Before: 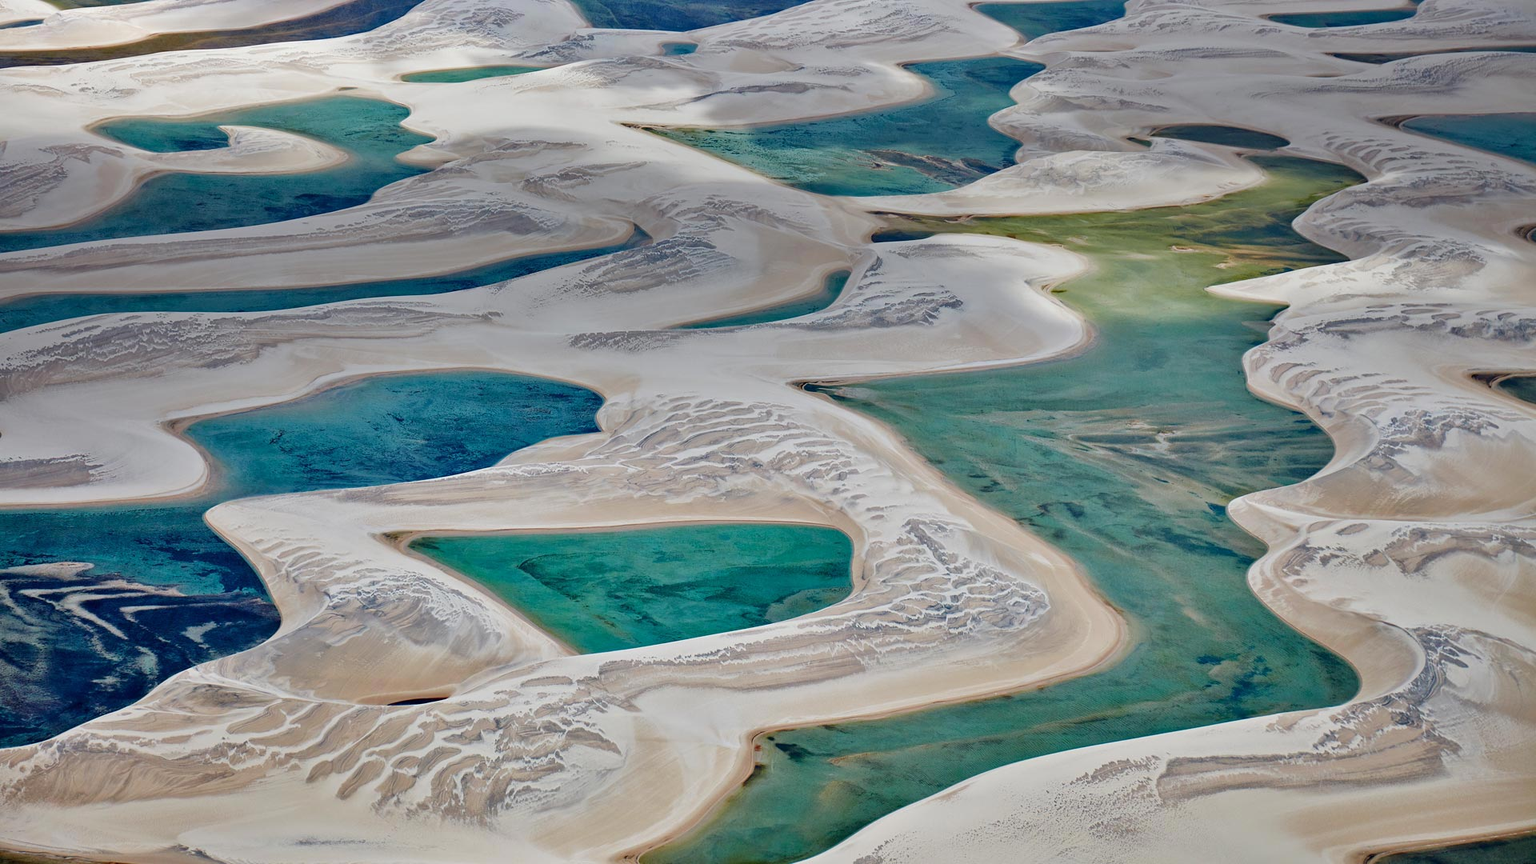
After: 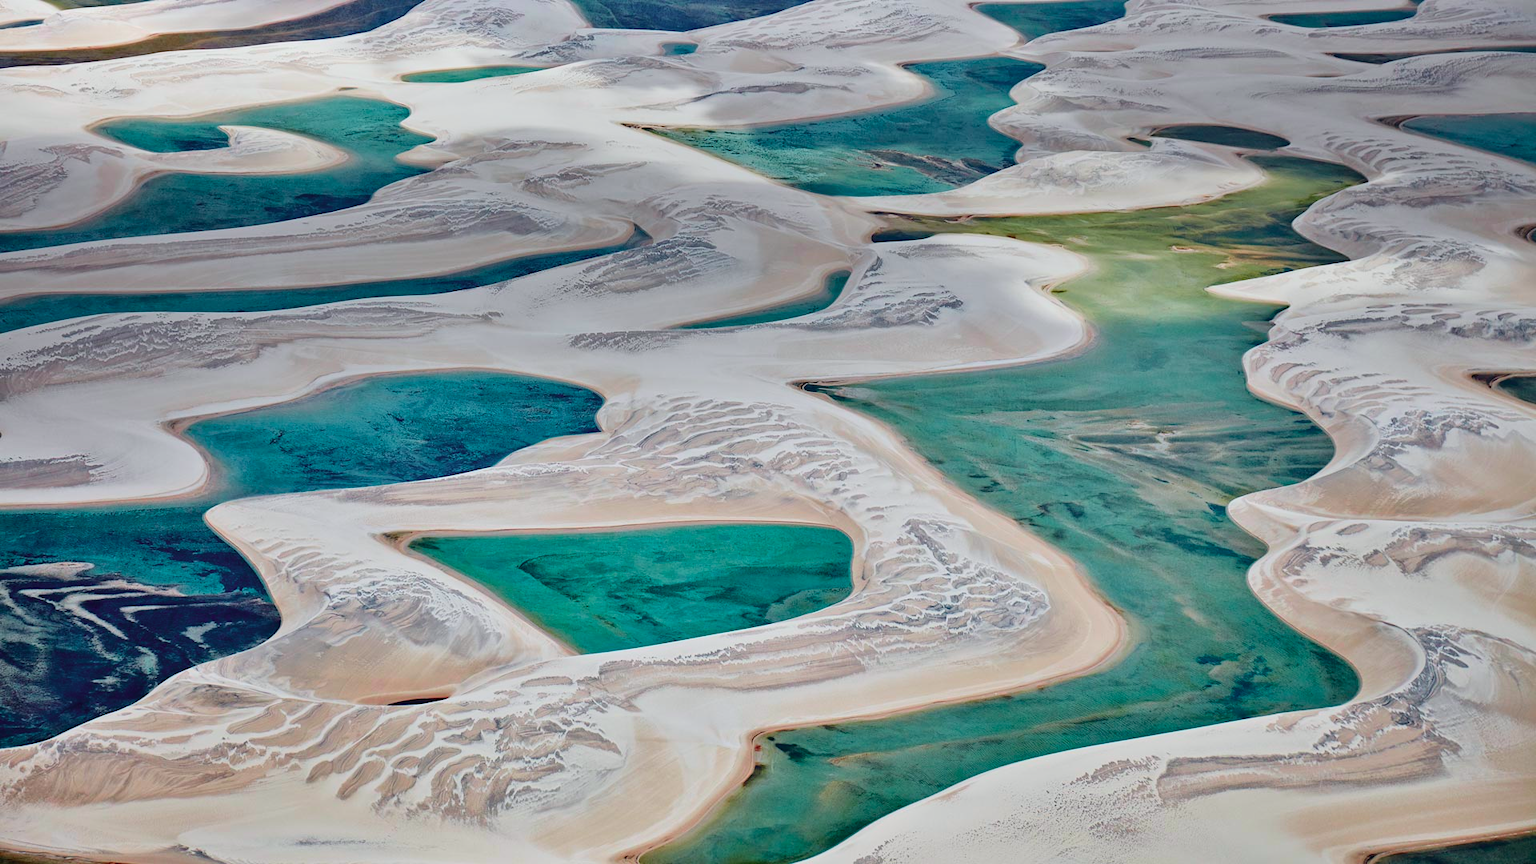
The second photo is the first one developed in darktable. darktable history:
tone curve: curves: ch0 [(0, 0.025) (0.15, 0.143) (0.452, 0.486) (0.751, 0.788) (1, 0.961)]; ch1 [(0, 0) (0.43, 0.408) (0.476, 0.469) (0.497, 0.494) (0.546, 0.571) (0.566, 0.607) (0.62, 0.657) (1, 1)]; ch2 [(0, 0) (0.386, 0.397) (0.505, 0.498) (0.547, 0.546) (0.579, 0.58) (1, 1)], color space Lab, independent channels, preserve colors none
